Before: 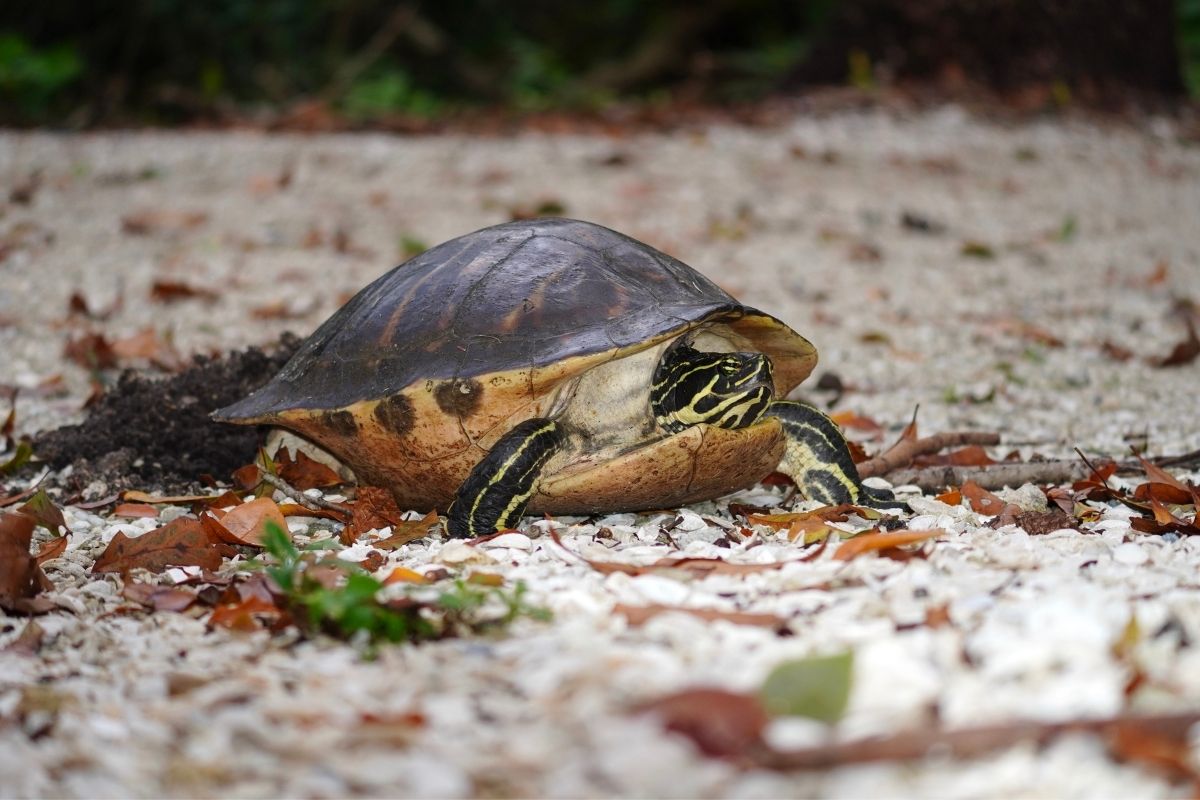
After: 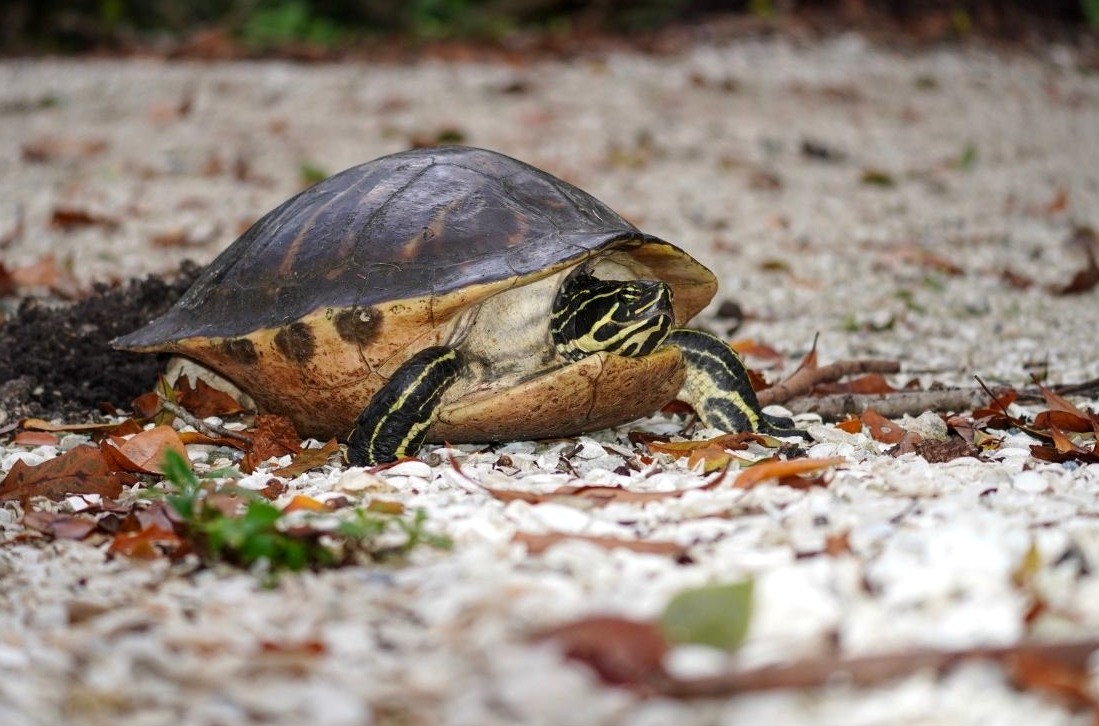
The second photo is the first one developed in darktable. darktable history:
crop and rotate: left 8.361%, top 9.149%
local contrast: highlights 106%, shadows 100%, detail 119%, midtone range 0.2
